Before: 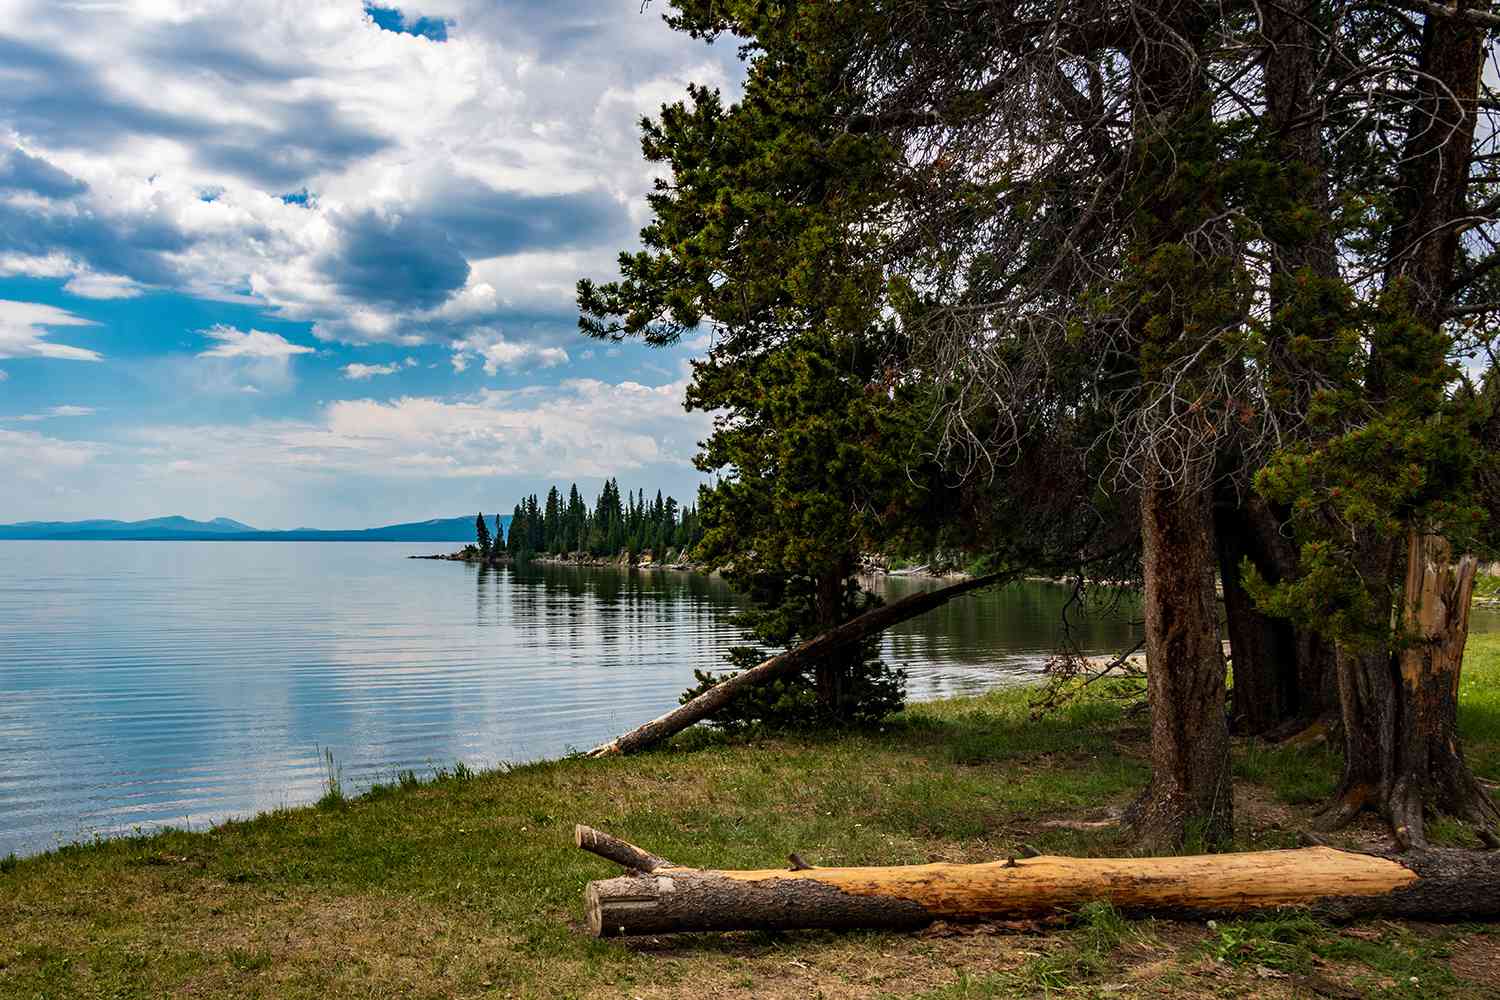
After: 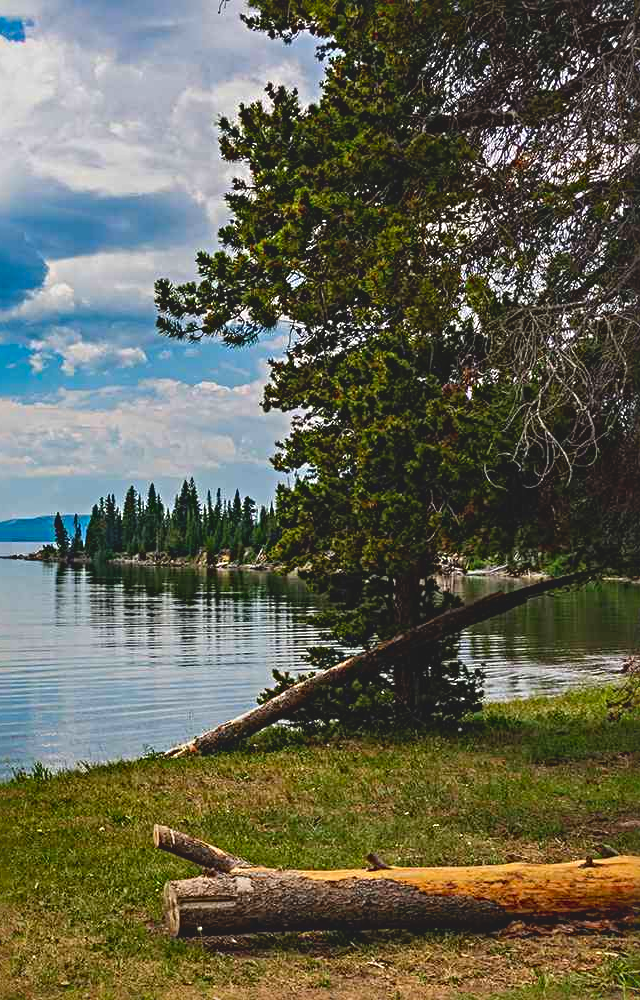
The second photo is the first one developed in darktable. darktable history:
crop: left 28.163%, right 29.166%
contrast brightness saturation: contrast -0.207, saturation 0.189
sharpen: radius 4.923
